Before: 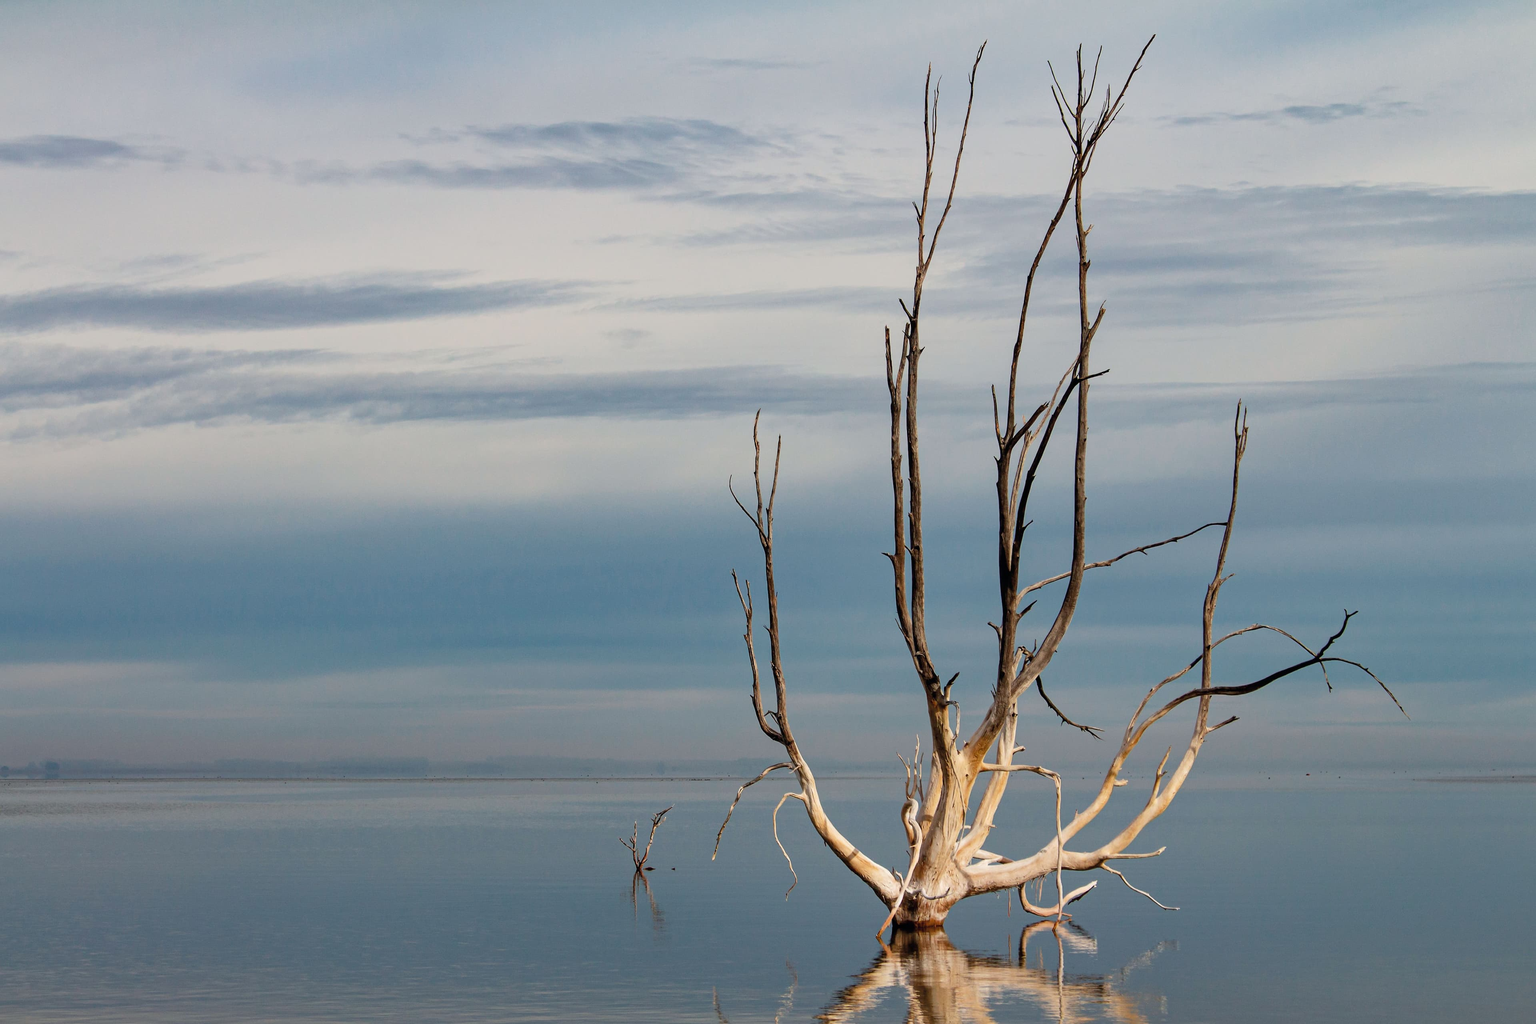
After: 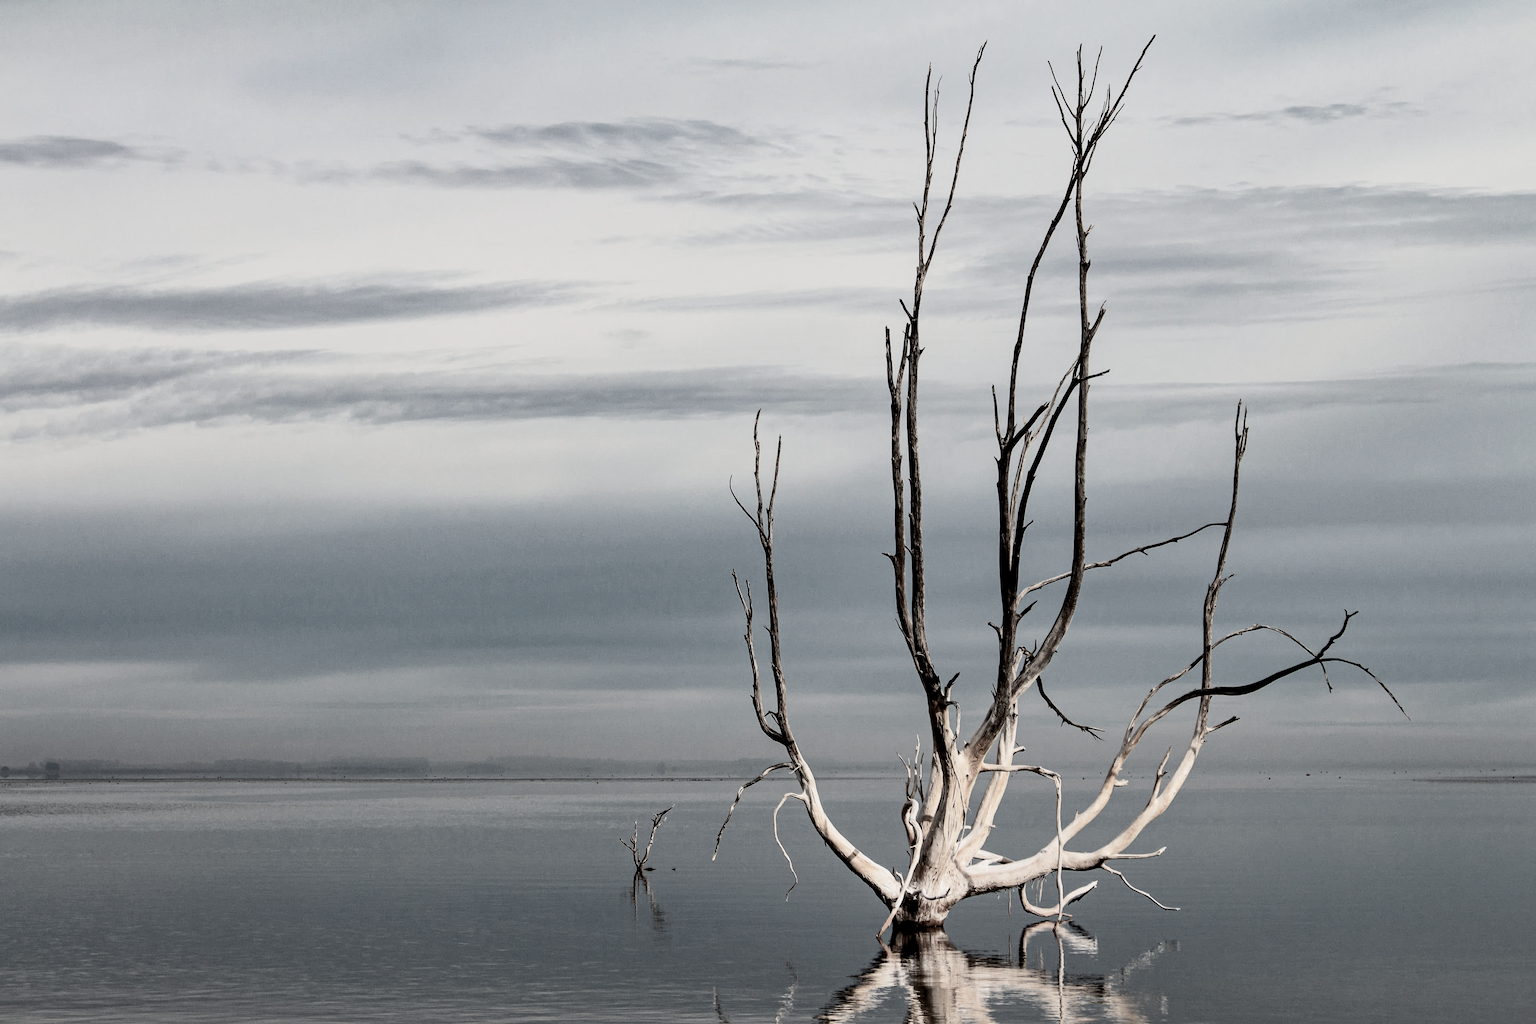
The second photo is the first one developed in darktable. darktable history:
local contrast: highlights 100%, shadows 100%, detail 120%, midtone range 0.2
color balance rgb: linear chroma grading › global chroma 9.691%, perceptual saturation grading › global saturation -29.215%, perceptual saturation grading › highlights -20.356%, perceptual saturation grading › mid-tones -23.786%, perceptual saturation grading › shadows -25.034%
filmic rgb: black relative exposure -5.01 EV, white relative exposure 3.56 EV, hardness 3.17, contrast 1.197, highlights saturation mix -48.57%
contrast brightness saturation: contrast 0.245, saturation -0.306
